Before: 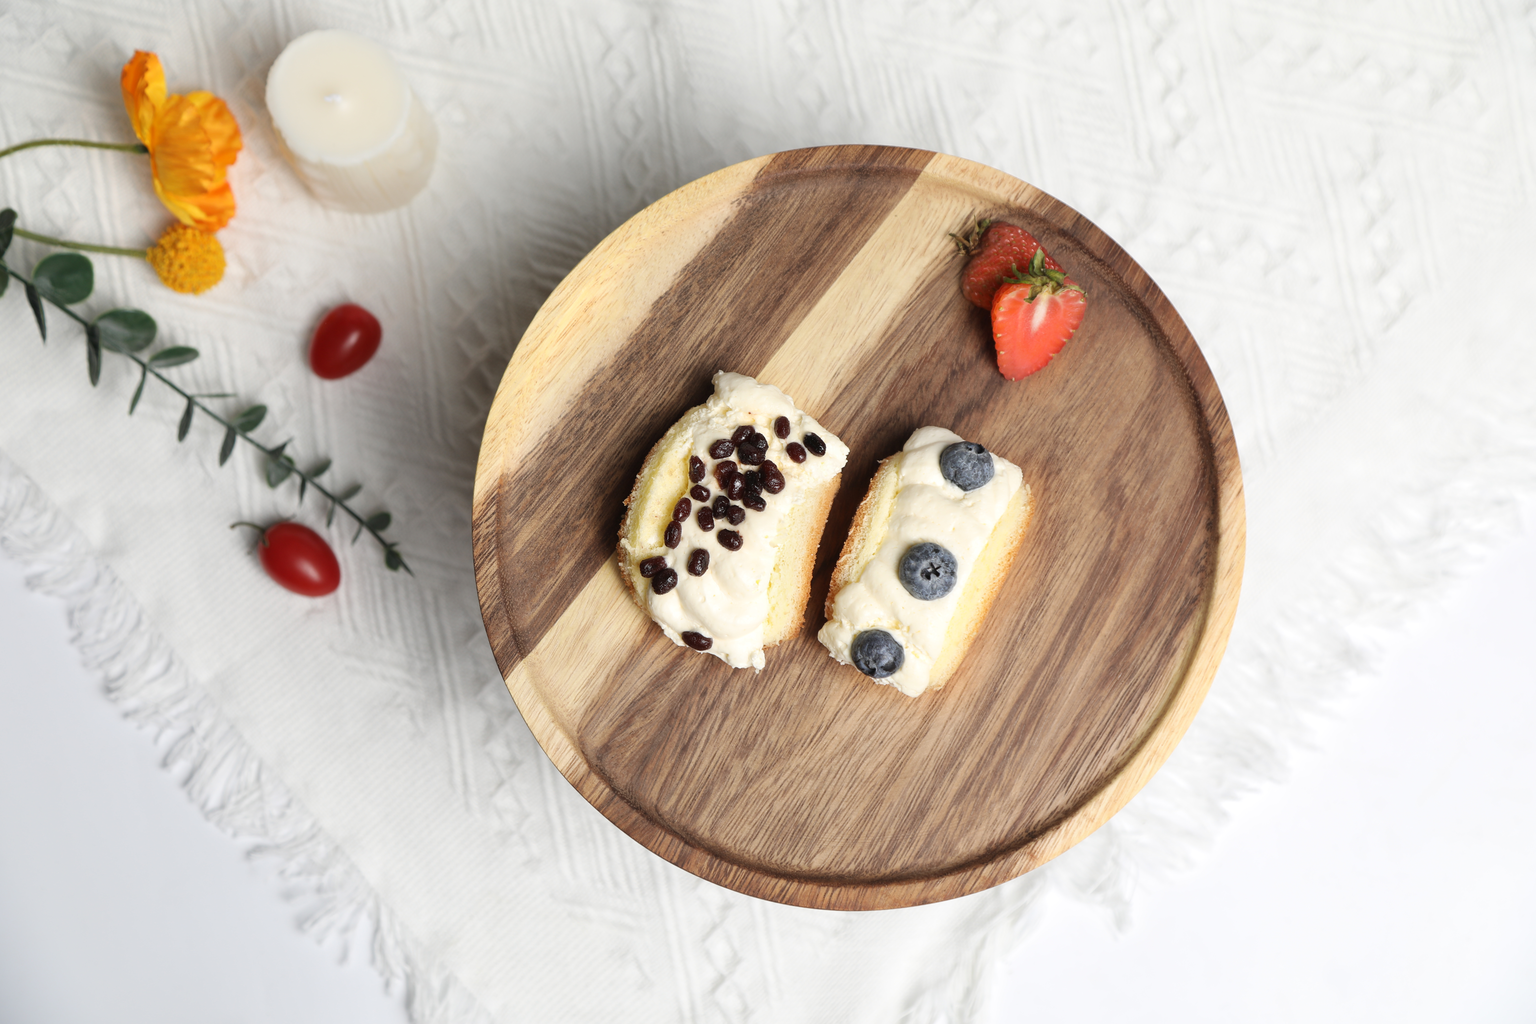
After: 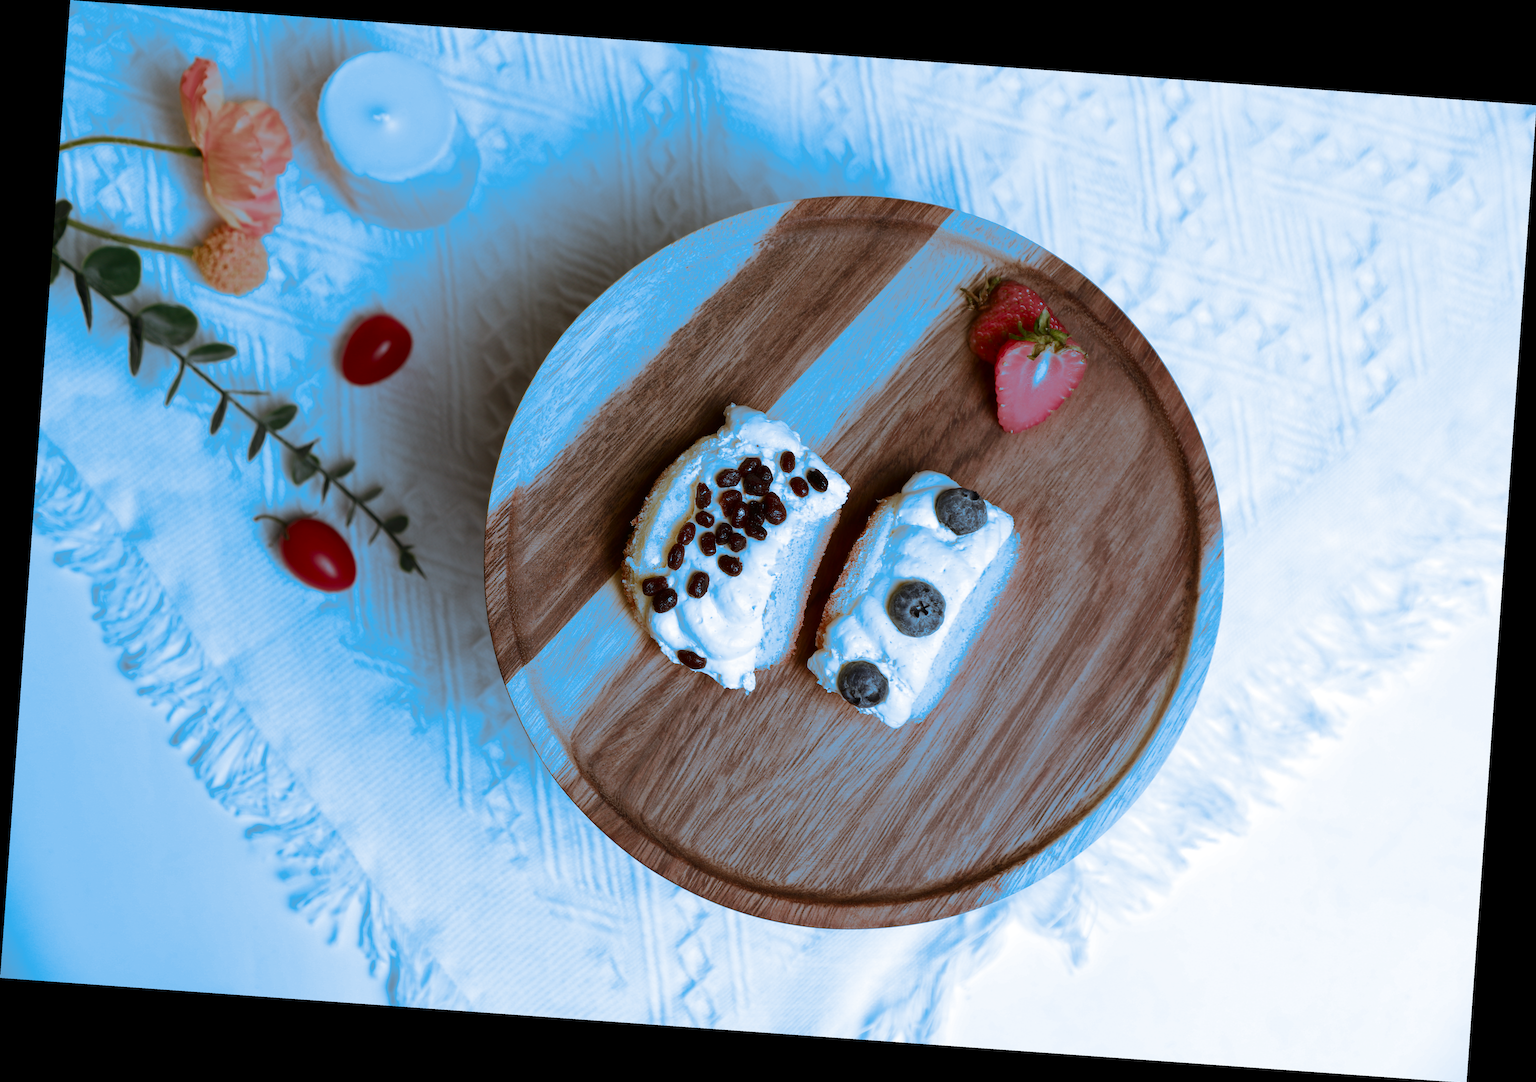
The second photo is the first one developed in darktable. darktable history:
contrast brightness saturation: brightness -0.2, saturation 0.08
split-toning: shadows › hue 220°, shadows › saturation 0.64, highlights › hue 220°, highlights › saturation 0.64, balance 0, compress 5.22%
rotate and perspective: rotation 4.1°, automatic cropping off
